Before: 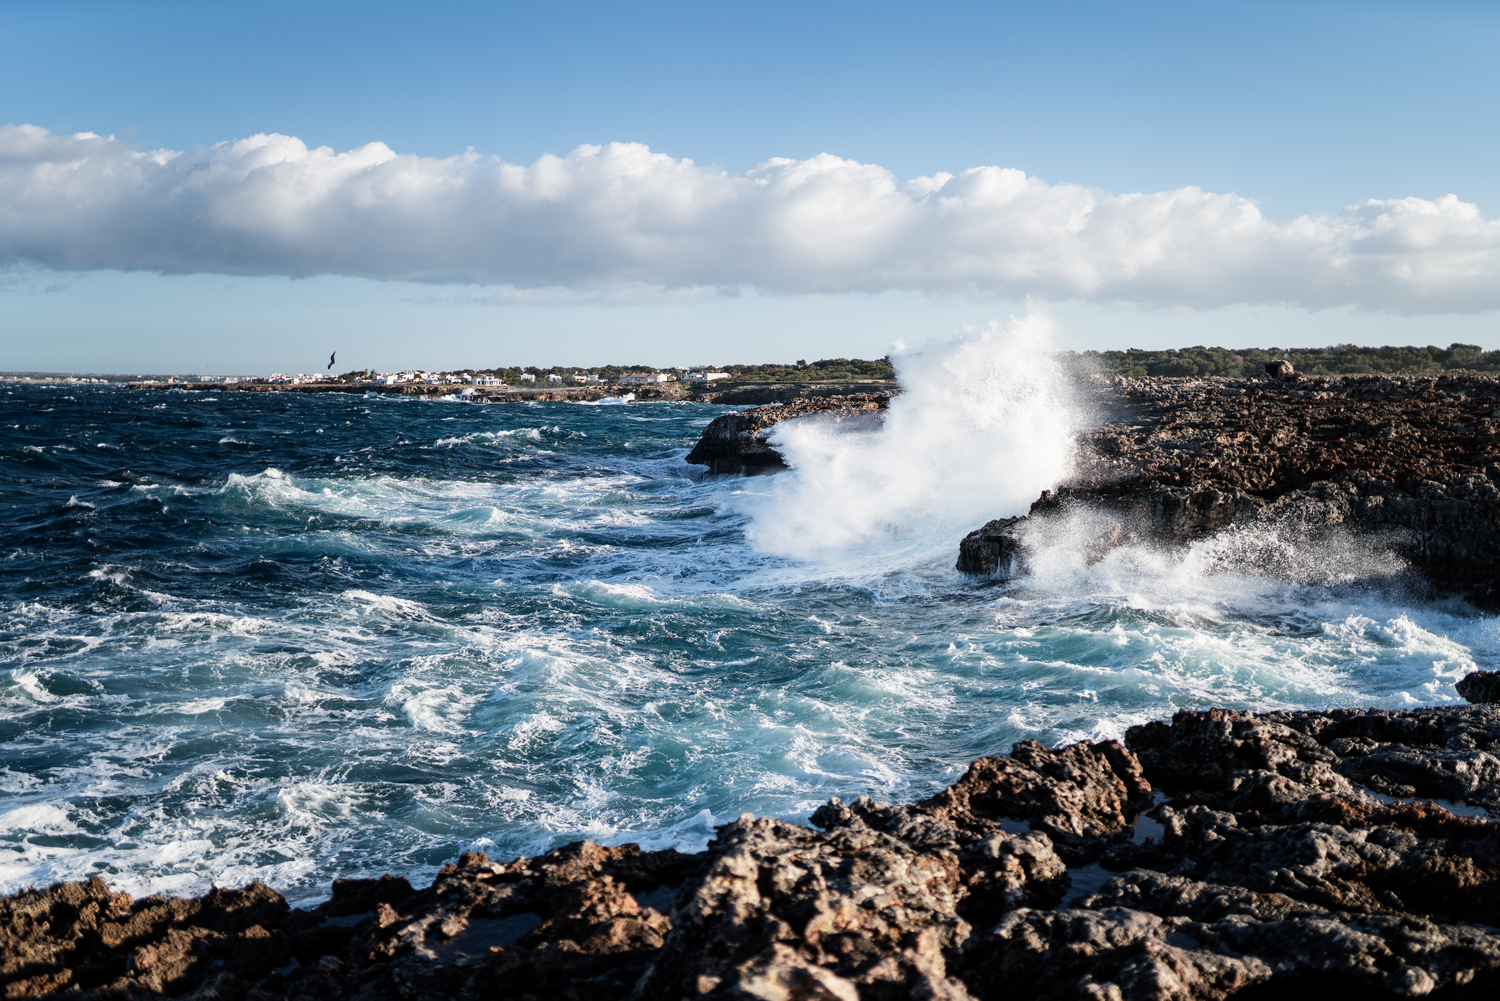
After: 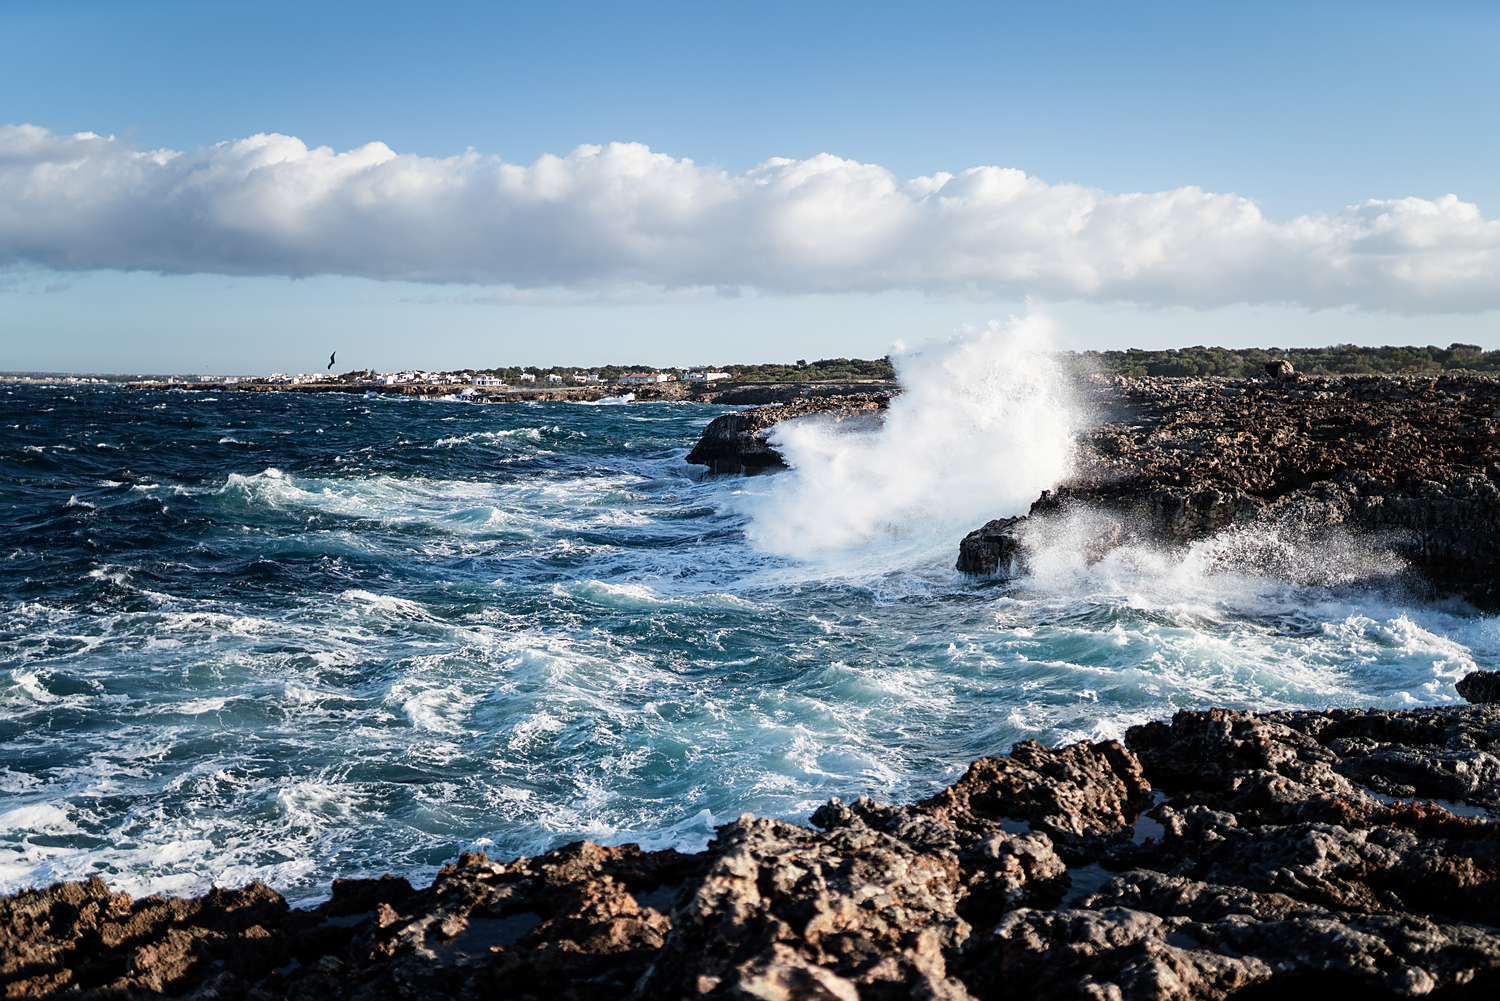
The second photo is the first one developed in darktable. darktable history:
sharpen: radius 1.498, amount 0.409, threshold 1.28
